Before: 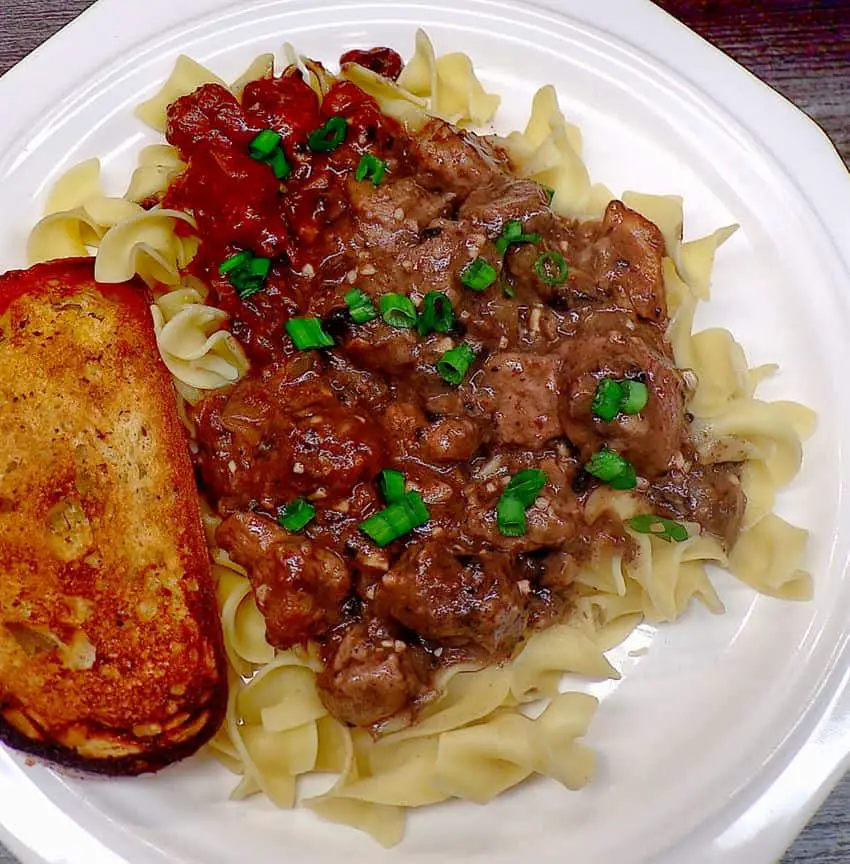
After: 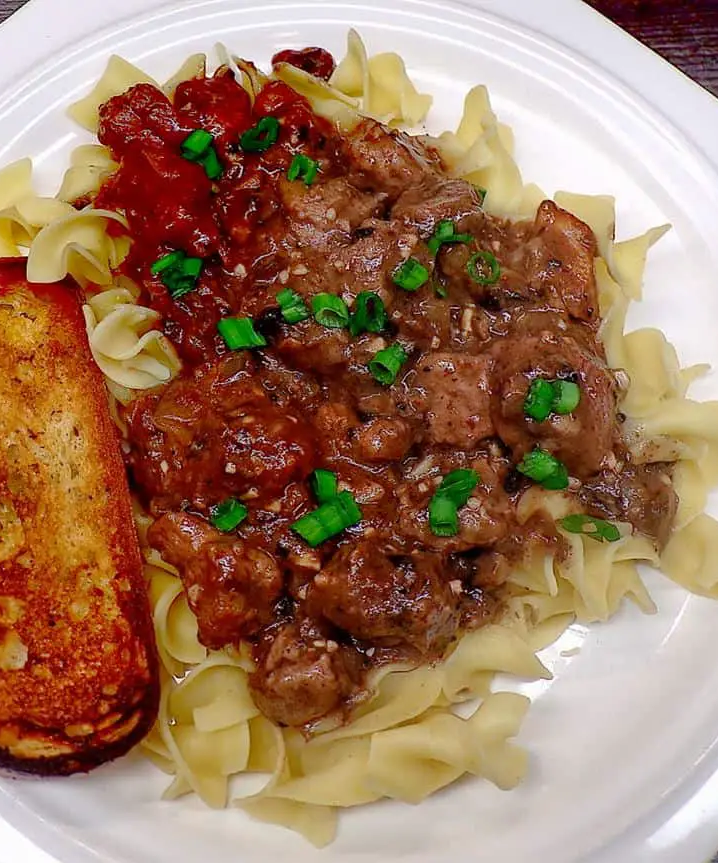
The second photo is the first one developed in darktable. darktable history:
crop: left 8.018%, right 7.424%
